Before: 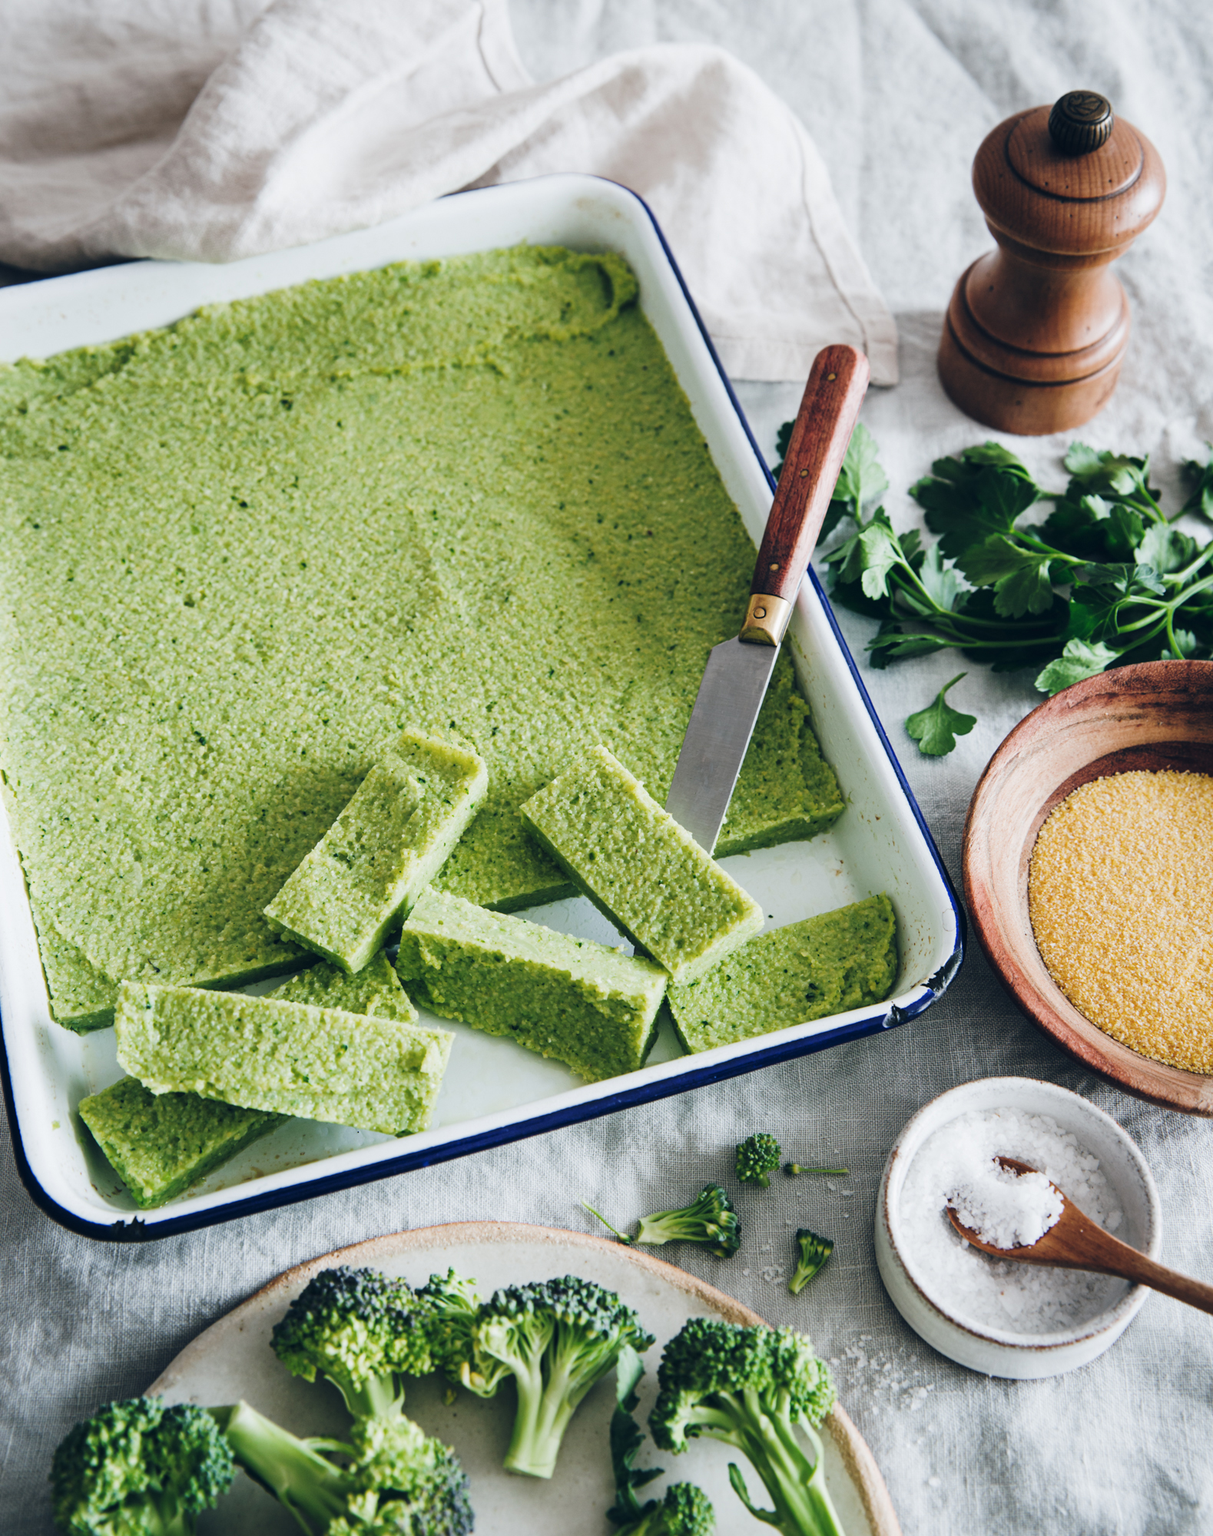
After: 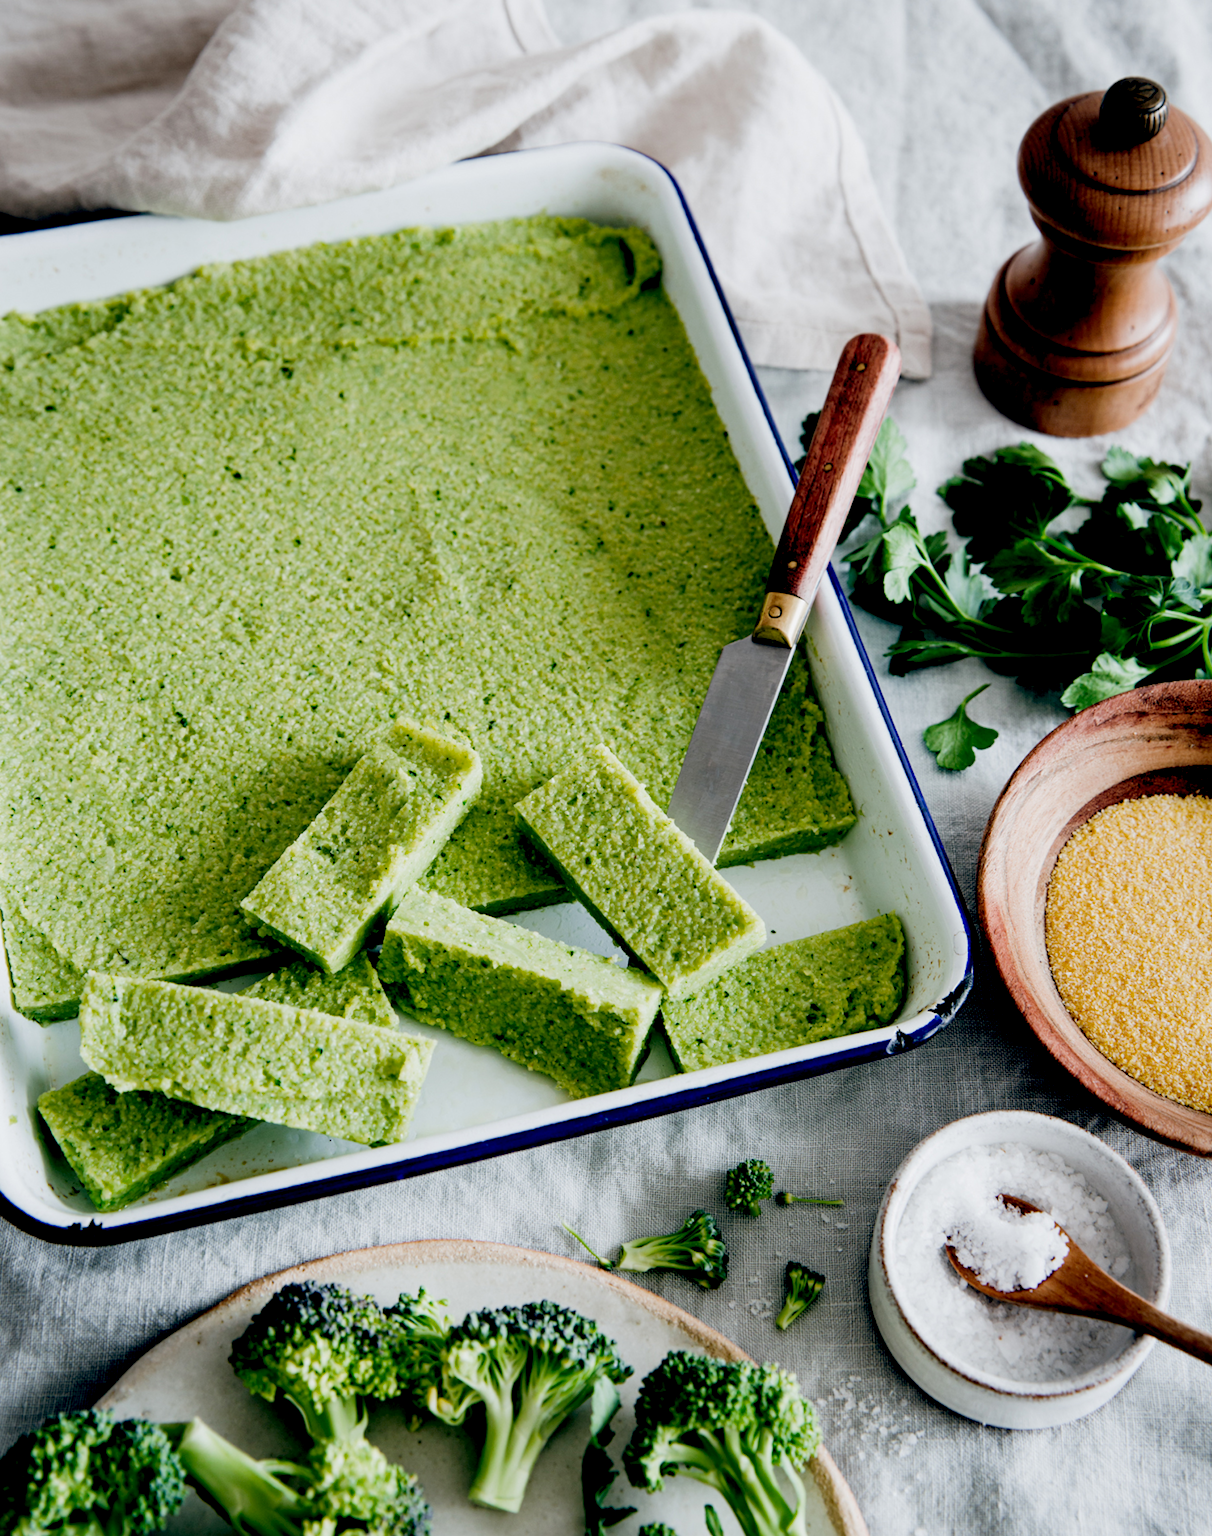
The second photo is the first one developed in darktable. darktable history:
exposure: black level correction 0.029, exposure -0.073 EV, compensate highlight preservation false
crop and rotate: angle -2.38°
